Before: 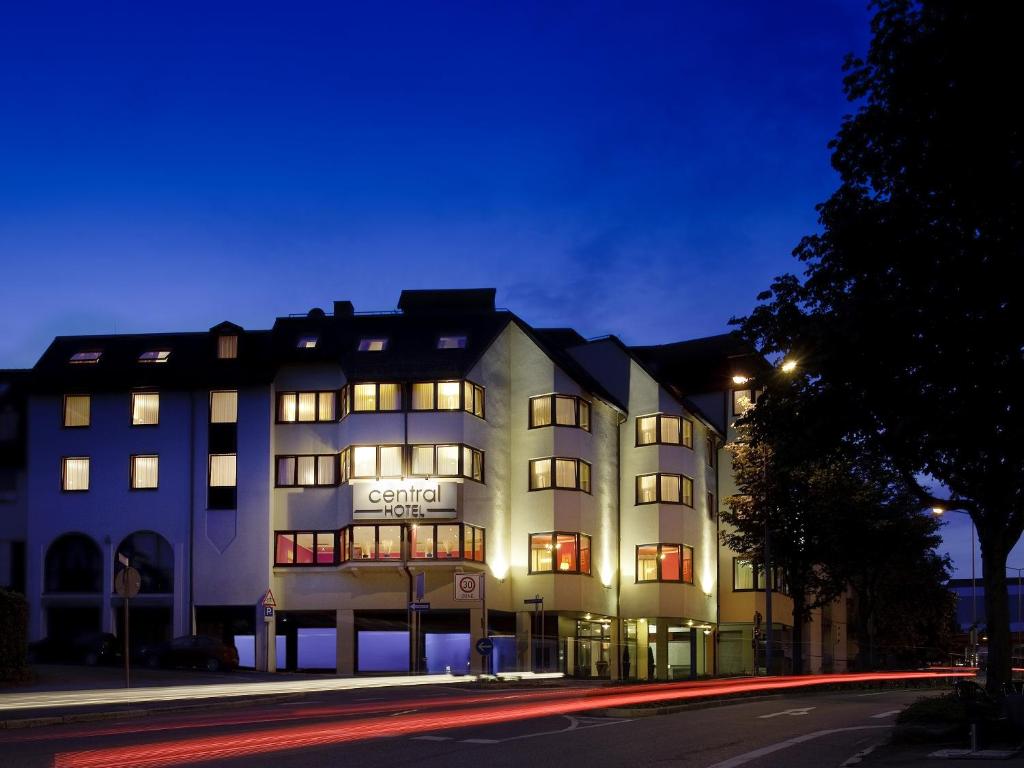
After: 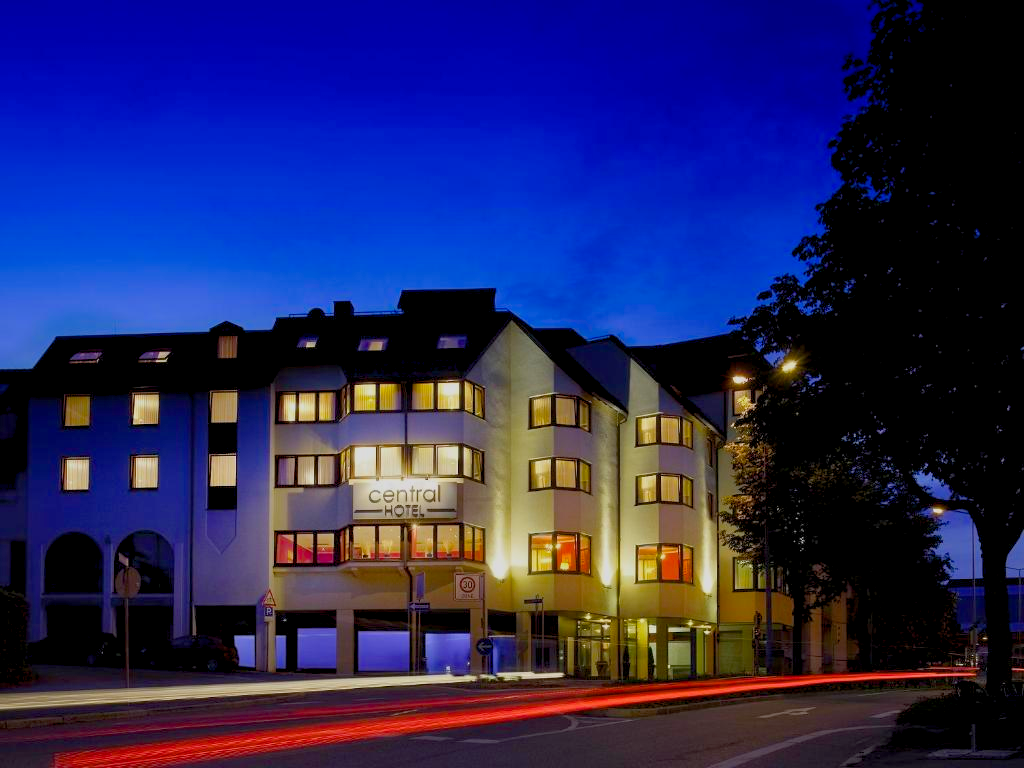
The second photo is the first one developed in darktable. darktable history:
color balance rgb: global offset › luminance -0.287%, global offset › hue 262.49°, perceptual saturation grading › global saturation 39.907%, contrast -19.529%
